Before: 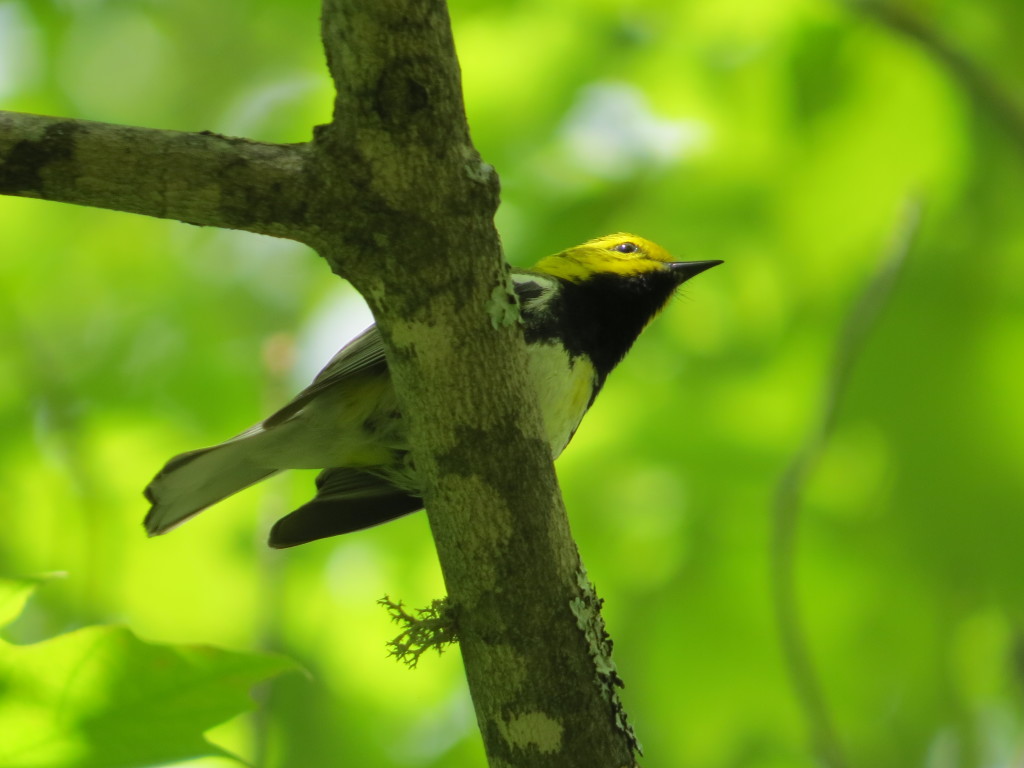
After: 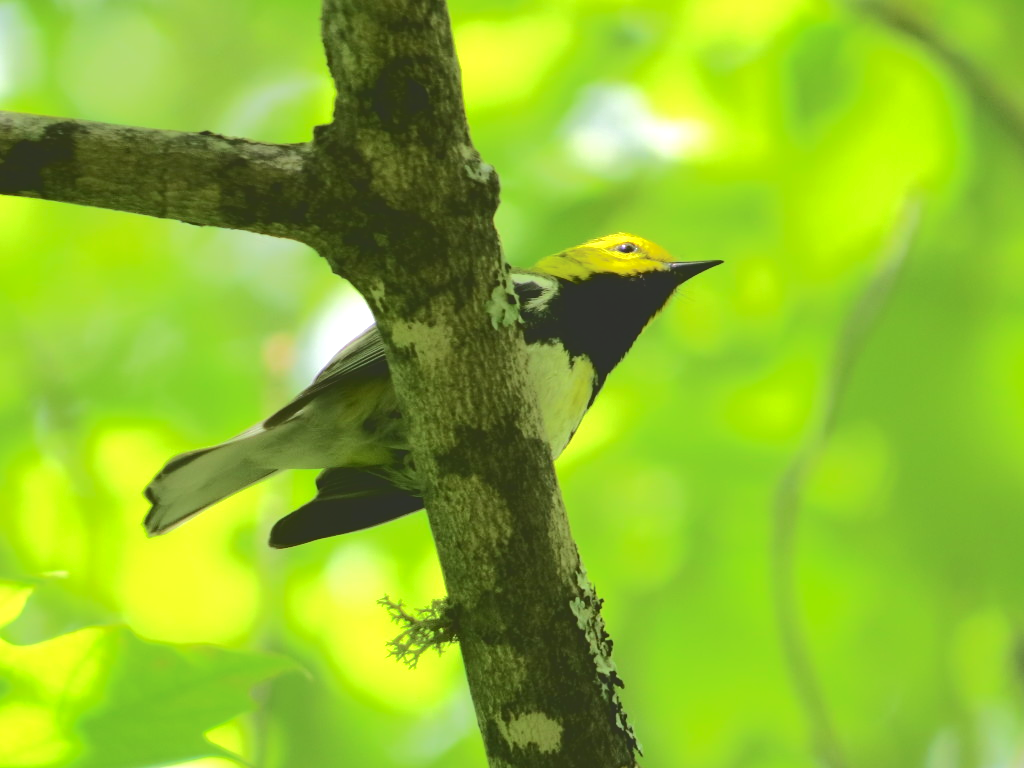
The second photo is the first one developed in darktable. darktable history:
exposure: black level correction 0, exposure 0.588 EV, compensate highlight preservation false
tone curve: curves: ch0 [(0, 0) (0.003, 0.198) (0.011, 0.198) (0.025, 0.198) (0.044, 0.198) (0.069, 0.201) (0.1, 0.202) (0.136, 0.207) (0.177, 0.212) (0.224, 0.222) (0.277, 0.27) (0.335, 0.332) (0.399, 0.422) (0.468, 0.542) (0.543, 0.626) (0.623, 0.698) (0.709, 0.764) (0.801, 0.82) (0.898, 0.863) (1, 1)], color space Lab, independent channels, preserve colors none
